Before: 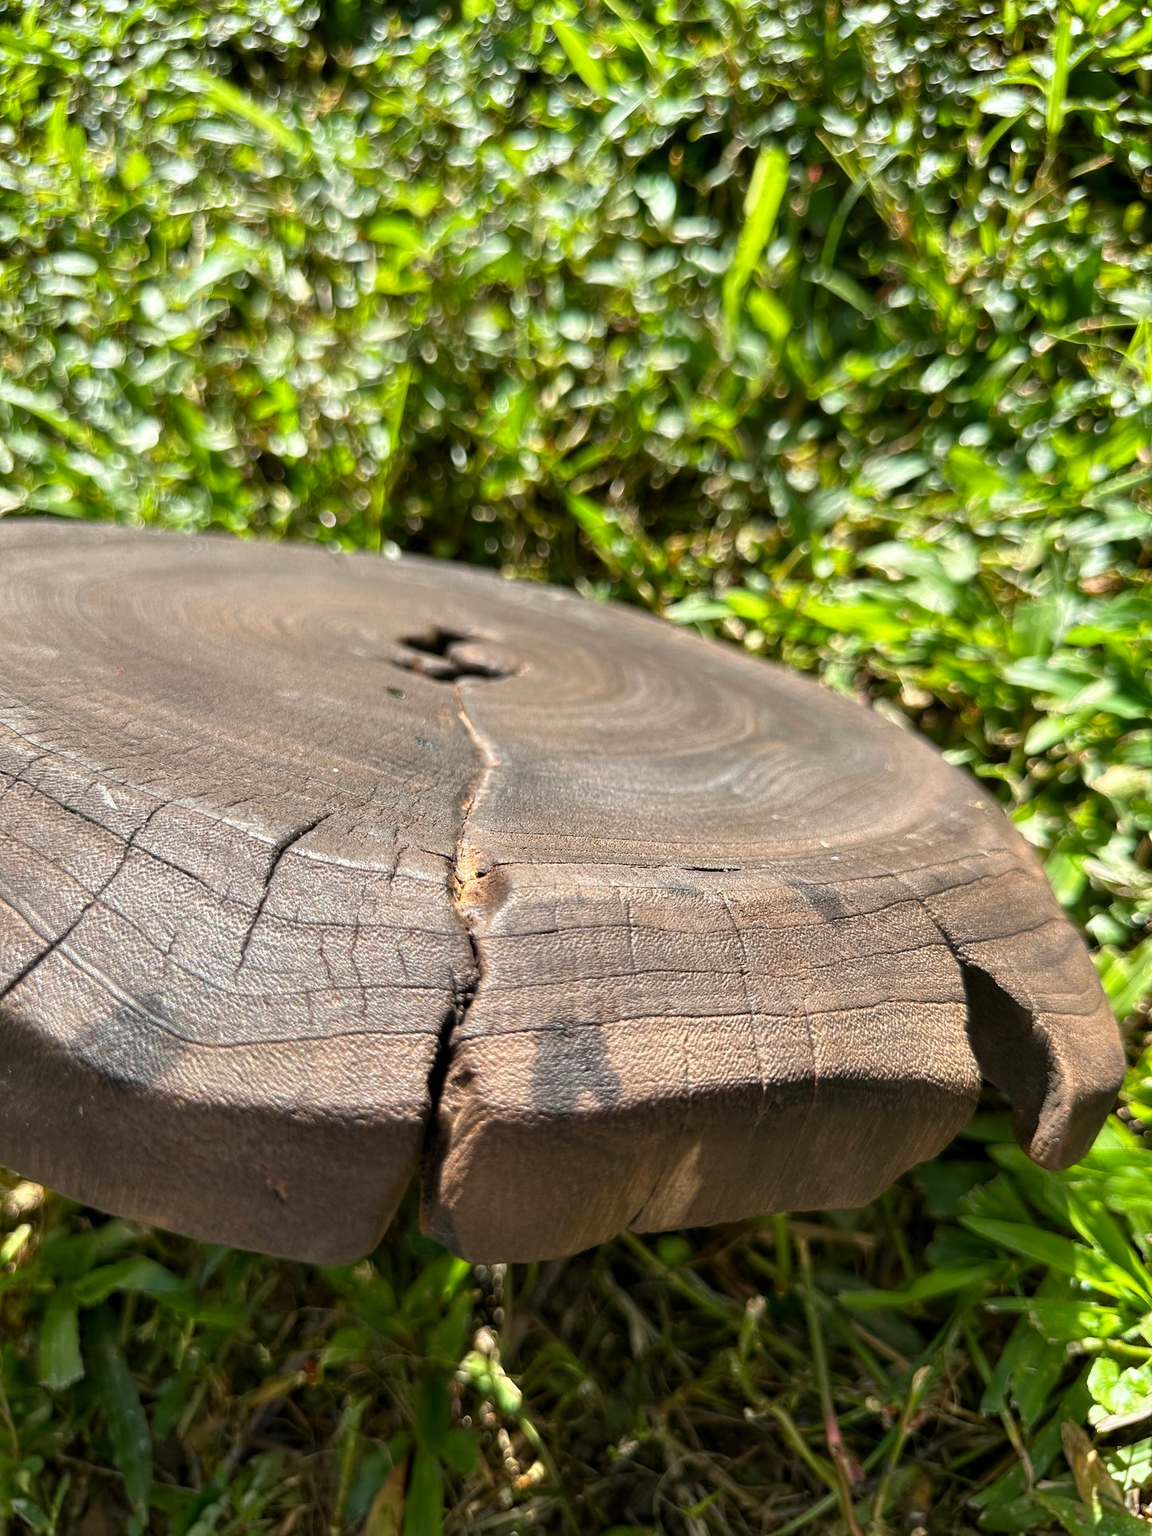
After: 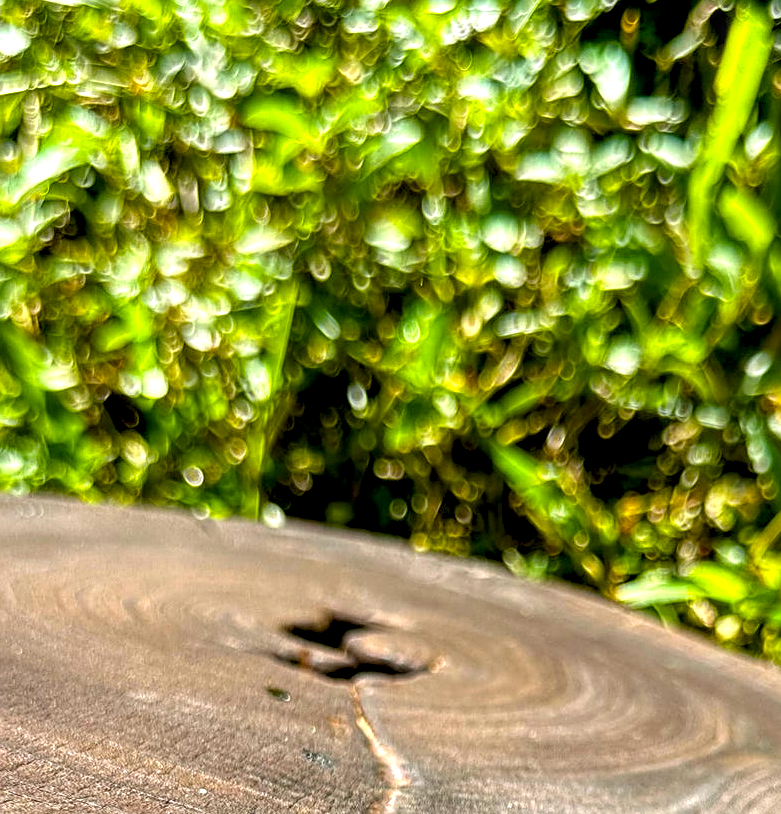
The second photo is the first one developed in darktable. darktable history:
crop: left 15.13%, top 9.125%, right 30.786%, bottom 48.626%
sharpen: on, module defaults
exposure: black level correction 0.011, compensate highlight preservation false
color balance rgb: perceptual saturation grading › global saturation 43.254%, perceptual brilliance grading › global brilliance 9.306%, global vibrance 10.844%
local contrast: highlights 34%, detail 135%
